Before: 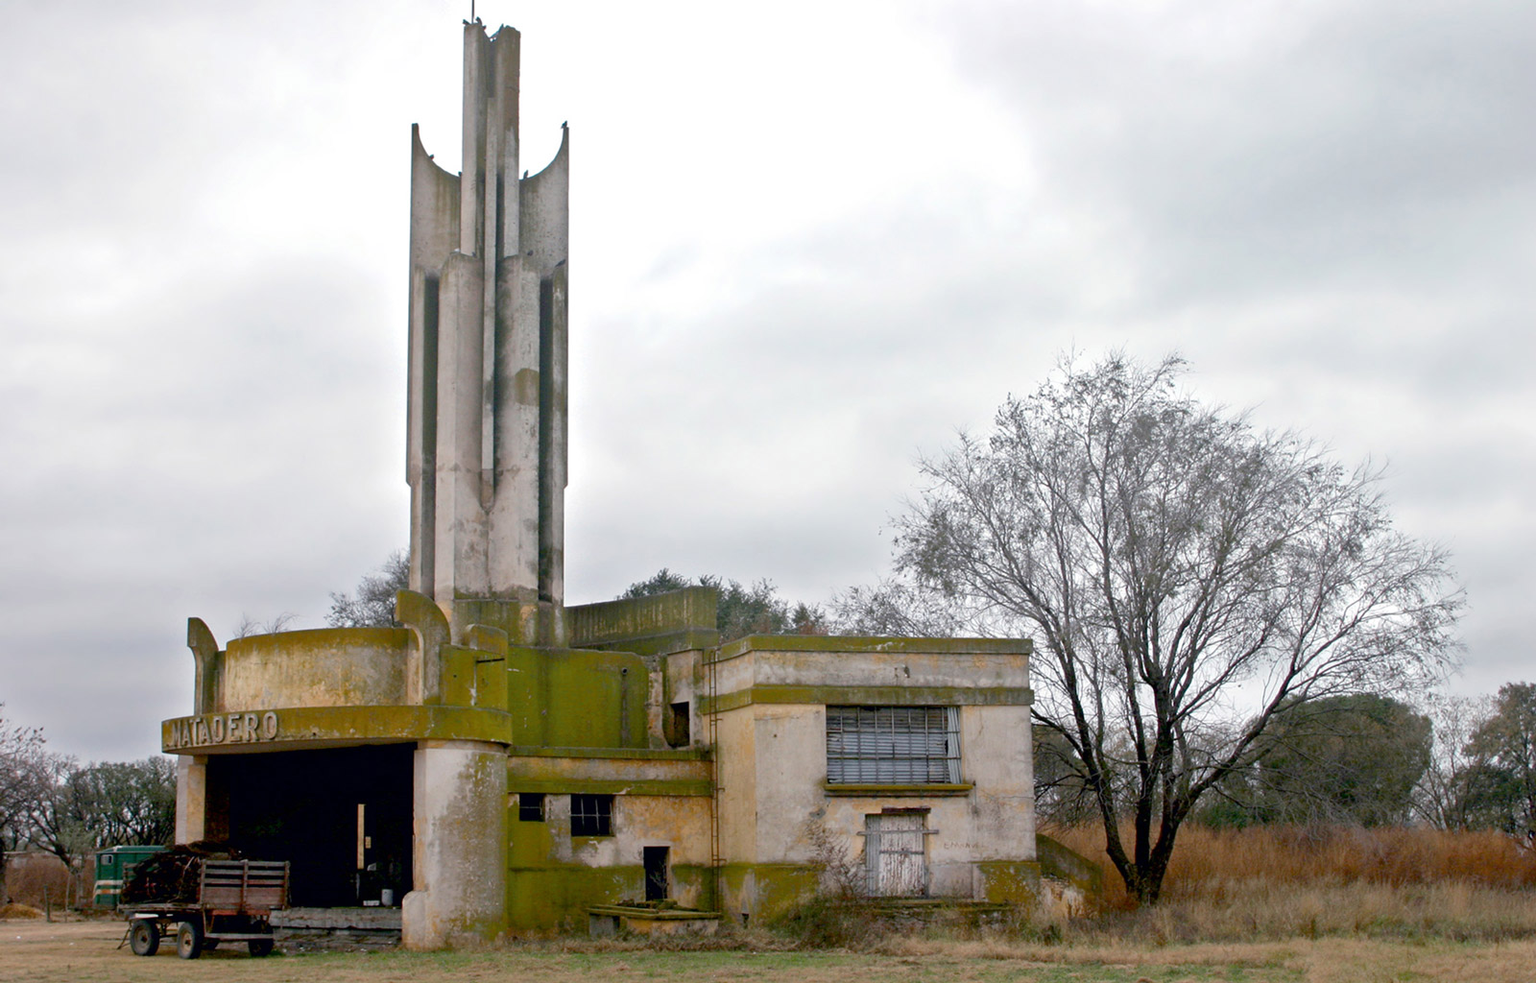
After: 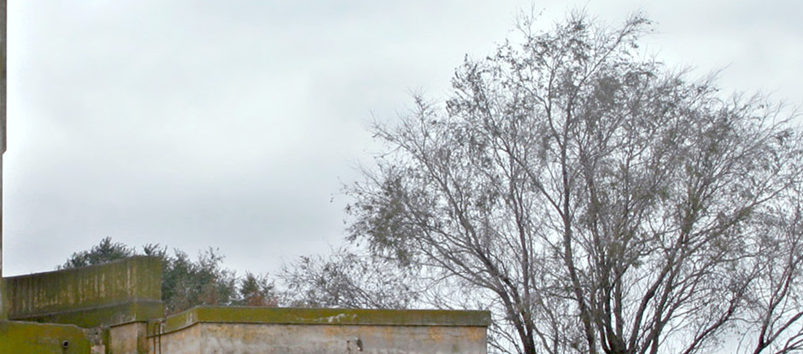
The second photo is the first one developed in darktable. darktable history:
crop: left 36.607%, top 34.735%, right 13.146%, bottom 30.611%
color correction: highlights a* -2.73, highlights b* -2.09, shadows a* 2.41, shadows b* 2.73
